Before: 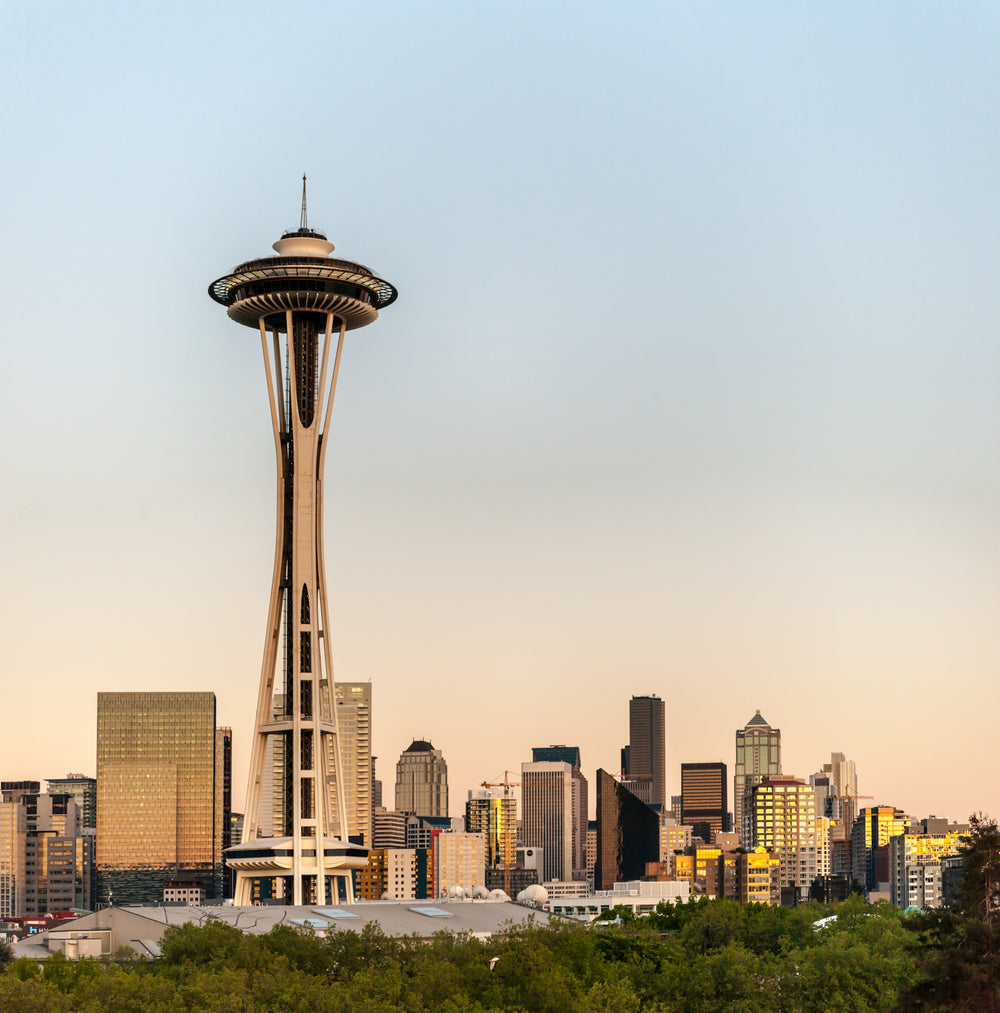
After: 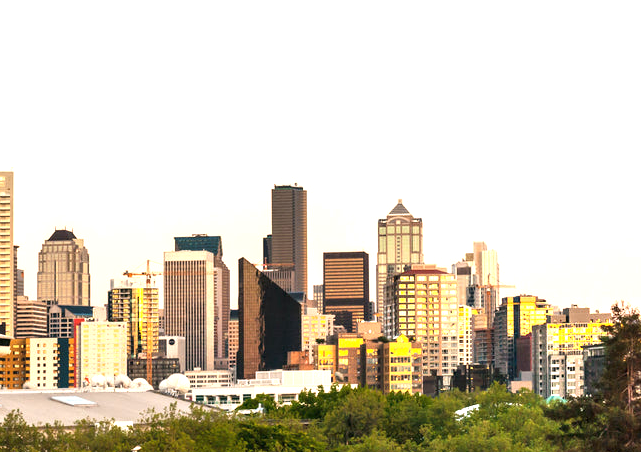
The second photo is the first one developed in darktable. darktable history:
crop and rotate: left 35.832%, top 50.507%, bottom 4.821%
exposure: black level correction 0, exposure 1.199 EV, compensate highlight preservation false
